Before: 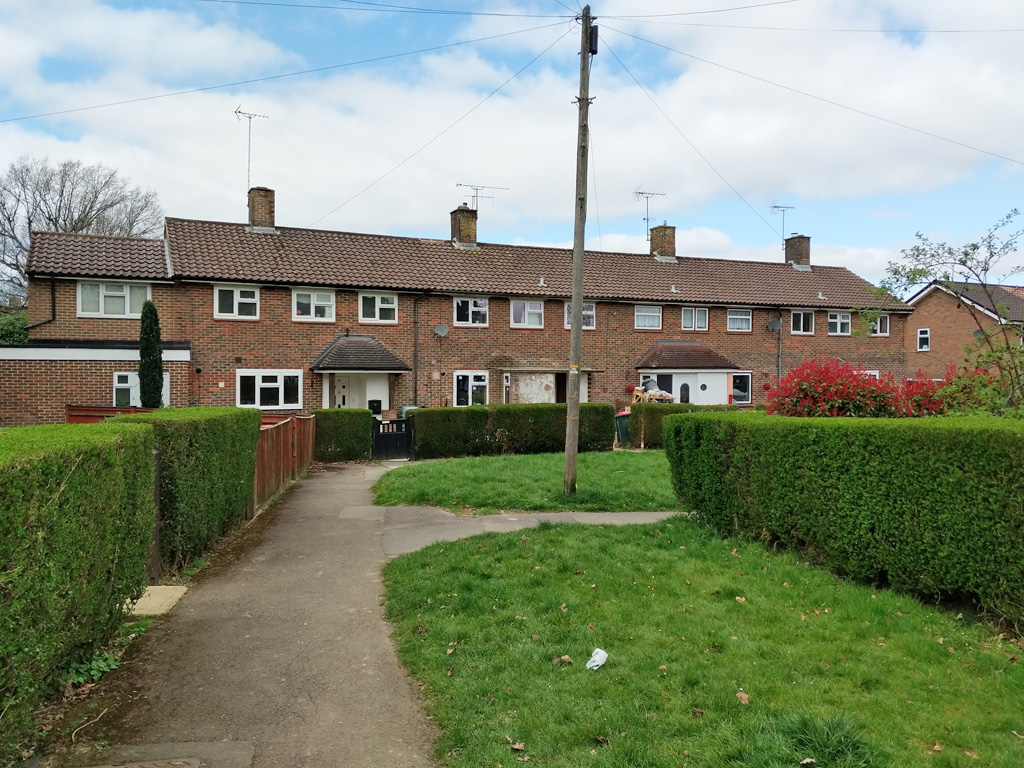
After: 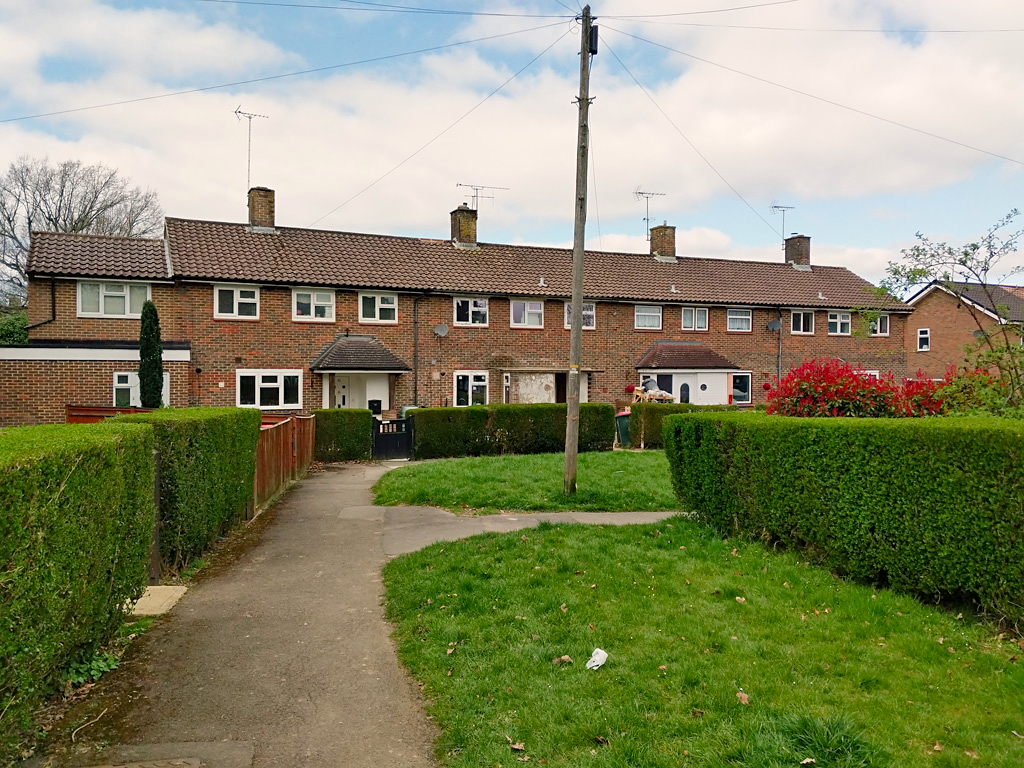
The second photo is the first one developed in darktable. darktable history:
color balance rgb: highlights gain › chroma 2.967%, highlights gain › hue 61.4°, perceptual saturation grading › global saturation 13.589%, perceptual saturation grading › highlights -25.371%, perceptual saturation grading › shadows 29.46%
sharpen: amount 0.201
